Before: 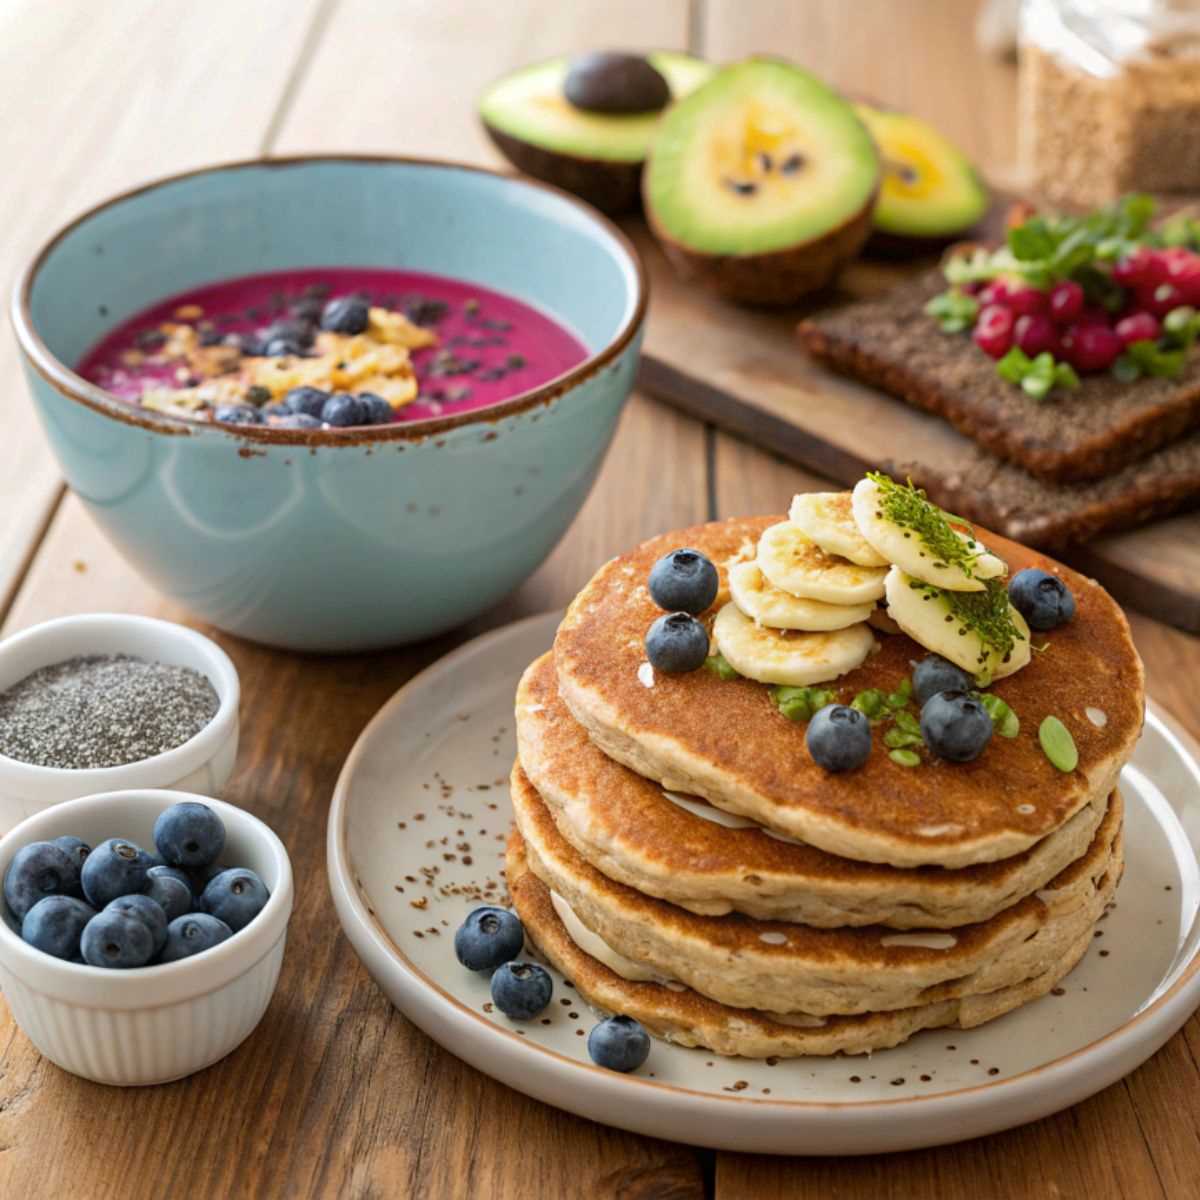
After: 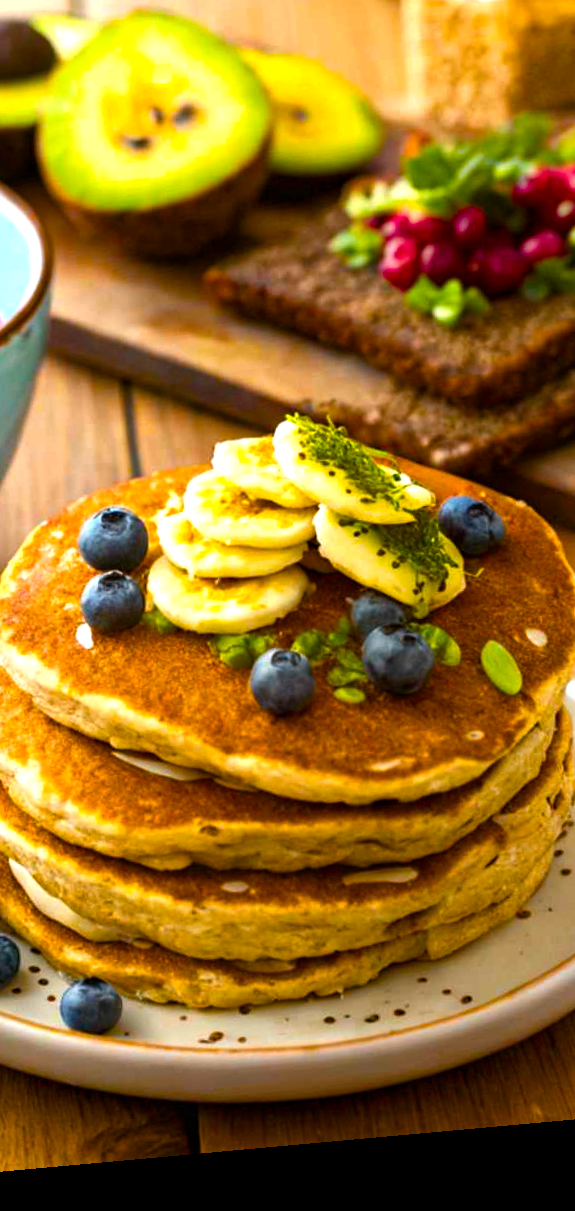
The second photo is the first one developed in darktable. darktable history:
color balance rgb: linear chroma grading › global chroma 9%, perceptual saturation grading › global saturation 36%, perceptual saturation grading › shadows 35%, perceptual brilliance grading › global brilliance 21.21%, perceptual brilliance grading › shadows -35%, global vibrance 21.21%
rotate and perspective: rotation -5.2°, automatic cropping off
crop: left 47.628%, top 6.643%, right 7.874%
levels: mode automatic, black 0.023%, white 99.97%, levels [0.062, 0.494, 0.925]
